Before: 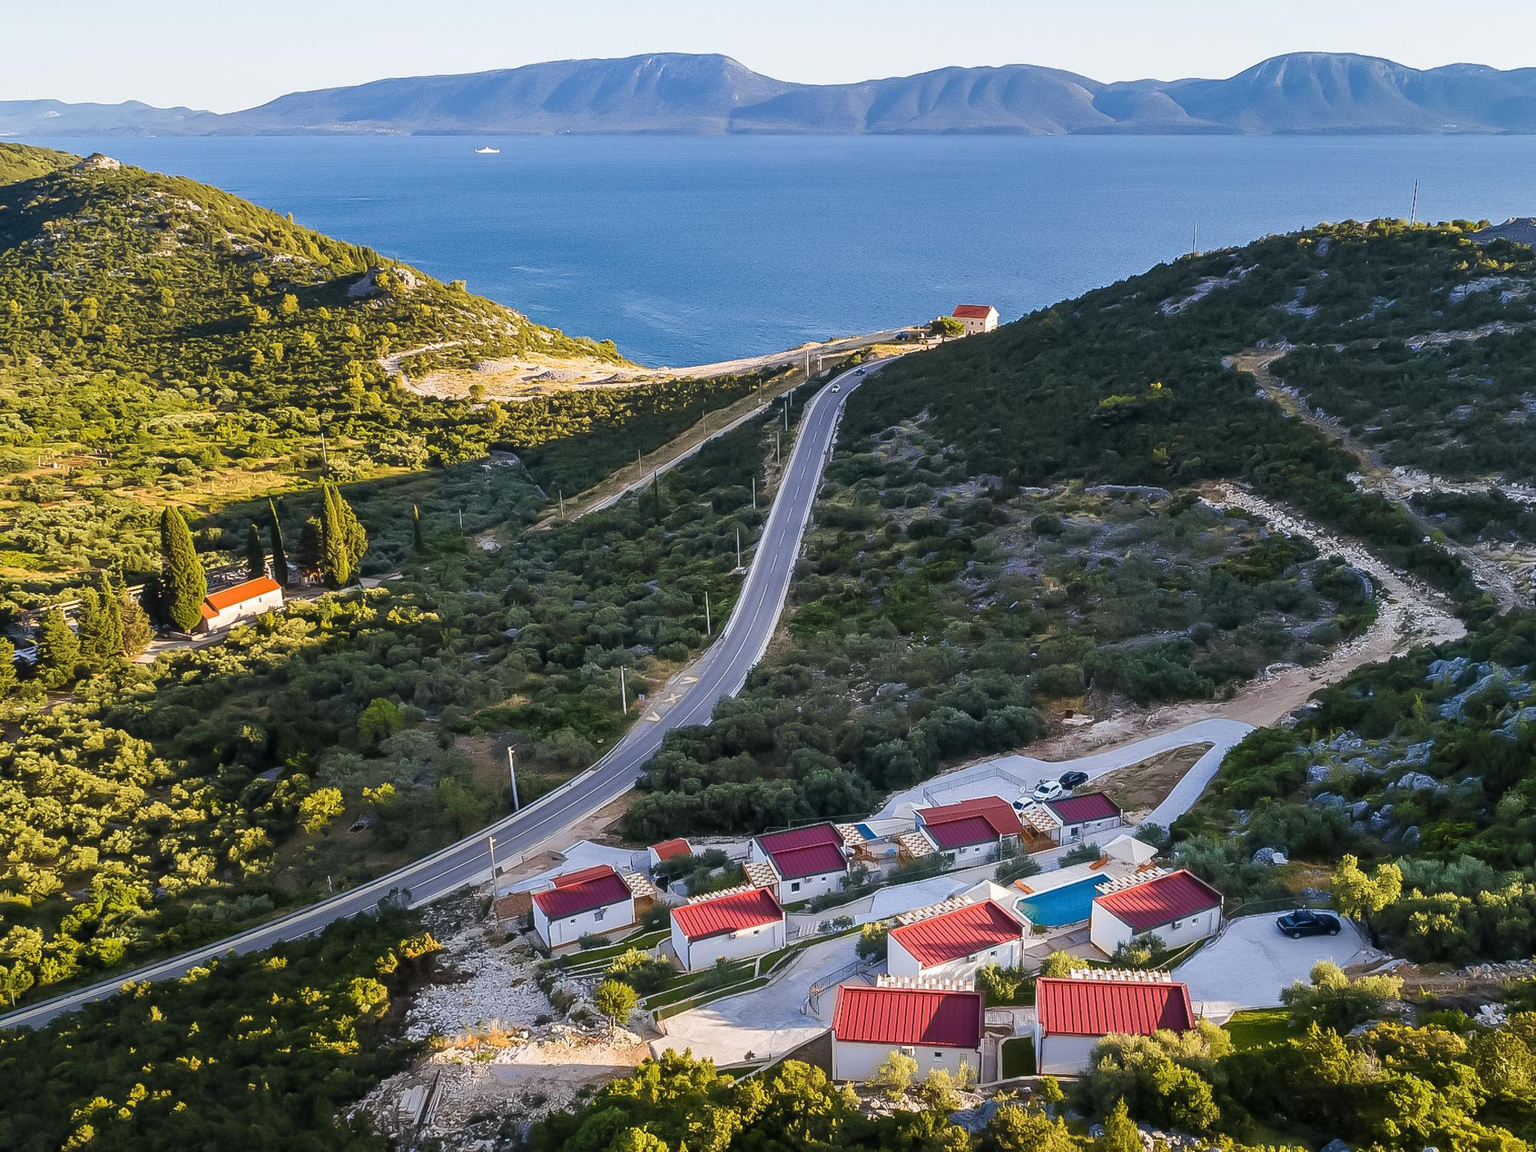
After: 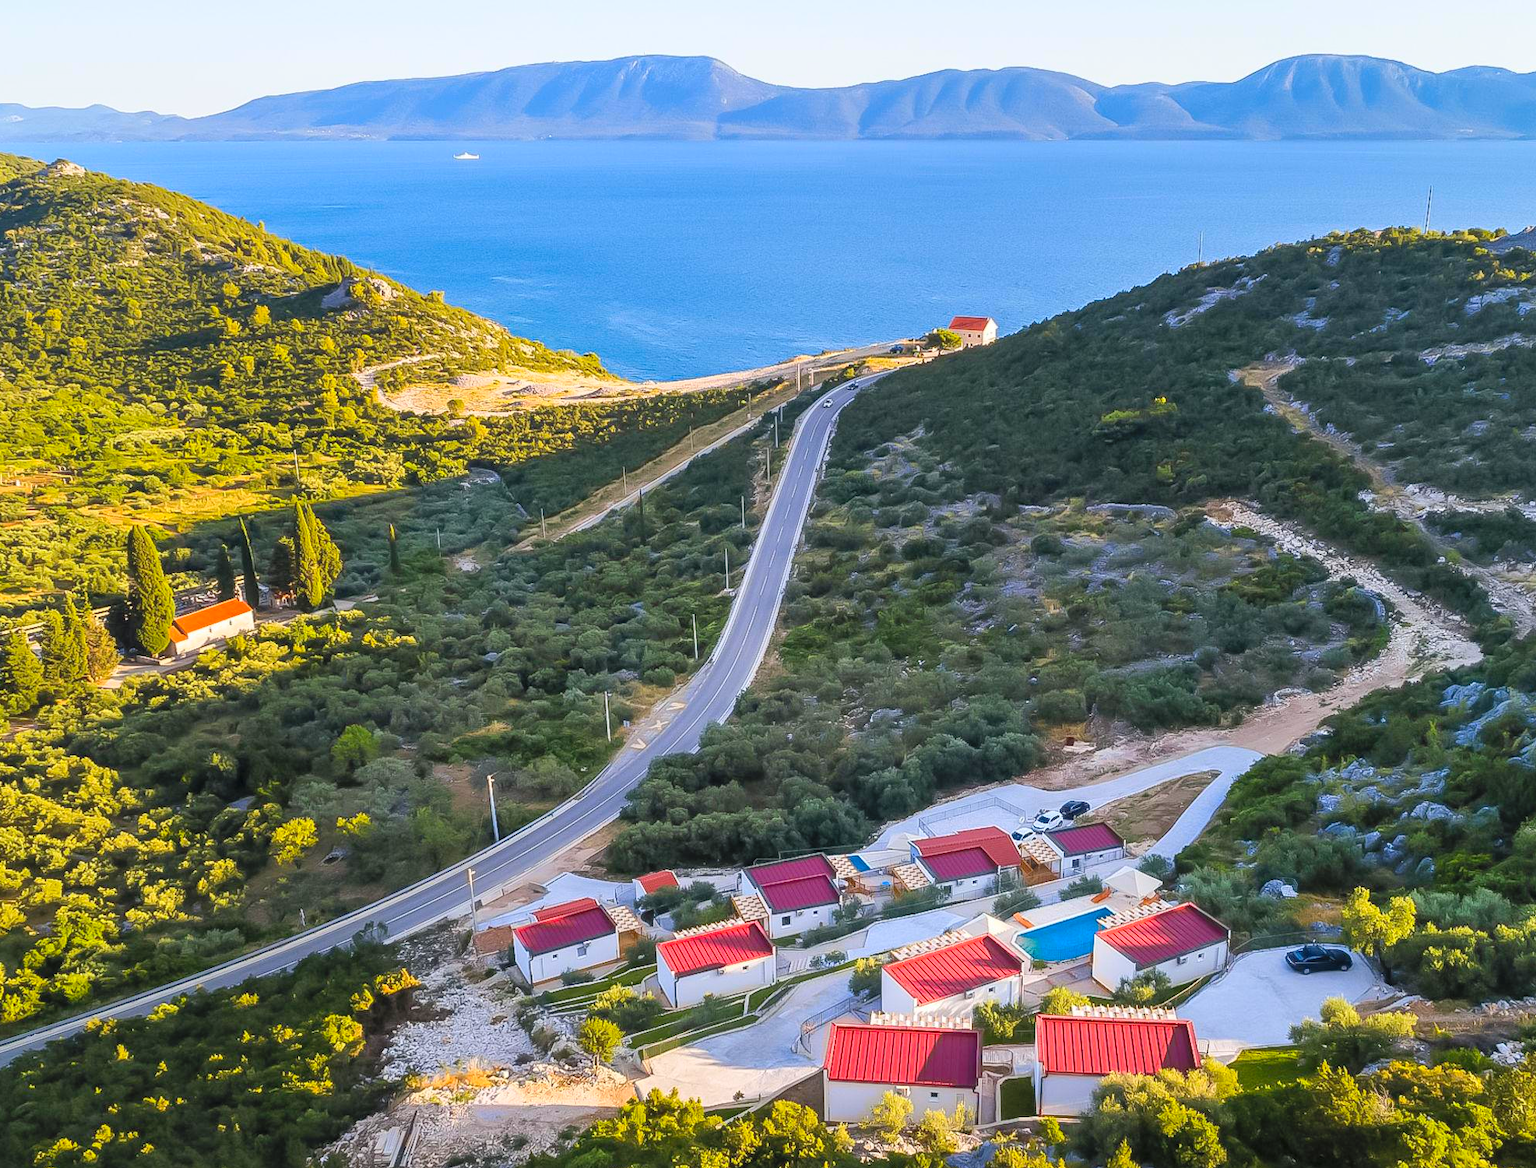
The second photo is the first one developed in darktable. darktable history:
contrast brightness saturation: contrast 0.07, brightness 0.18, saturation 0.4
crop and rotate: left 2.536%, right 1.107%, bottom 2.246%
